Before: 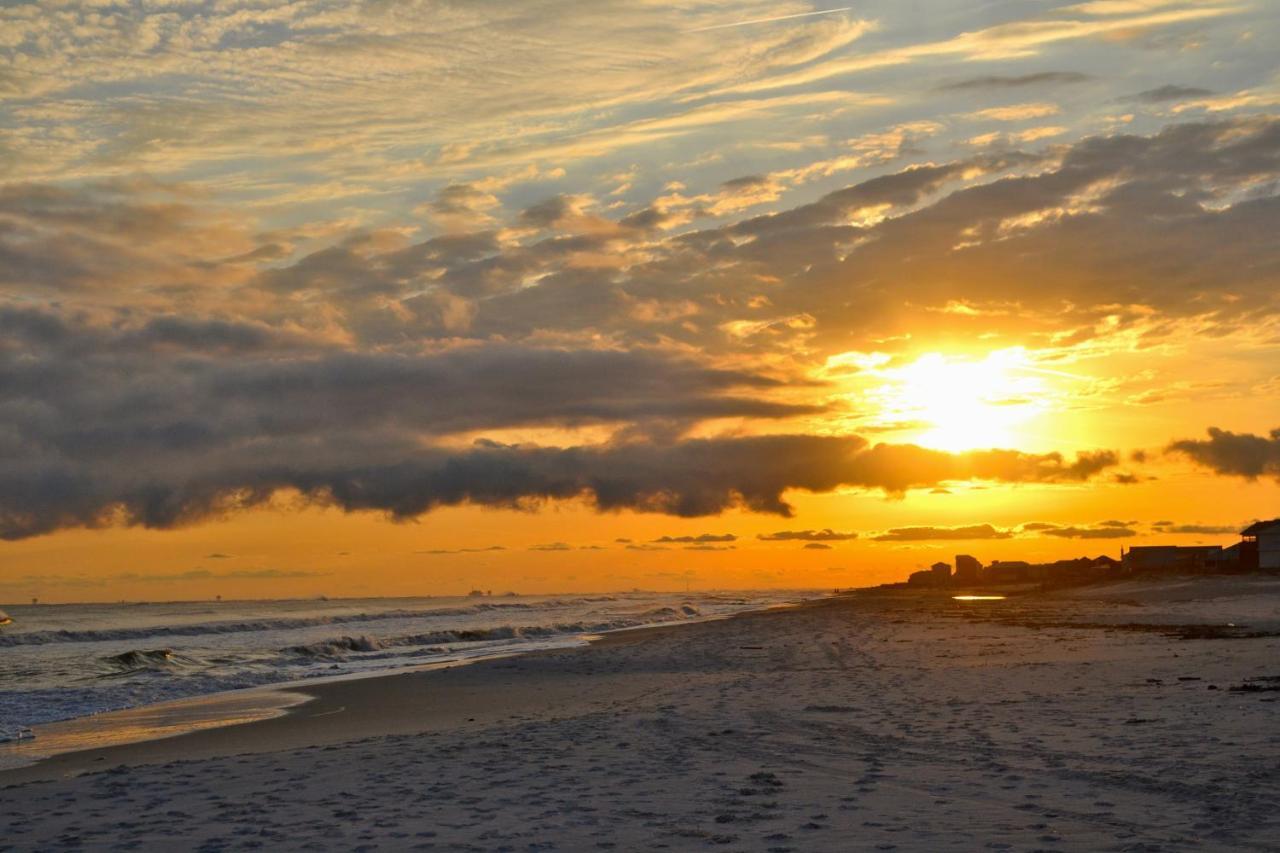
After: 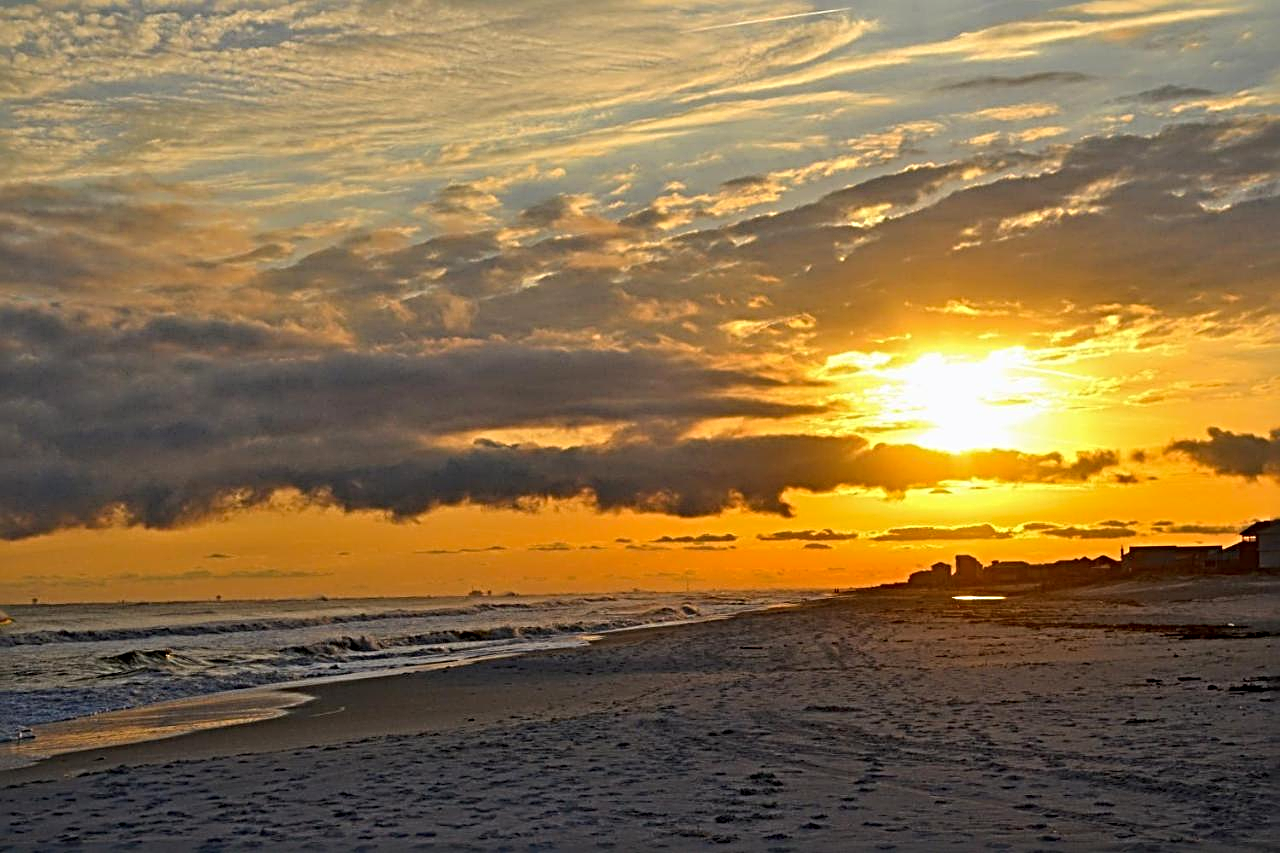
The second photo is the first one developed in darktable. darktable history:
sharpen: radius 3.715, amount 0.932
haze removal: compatibility mode true, adaptive false
